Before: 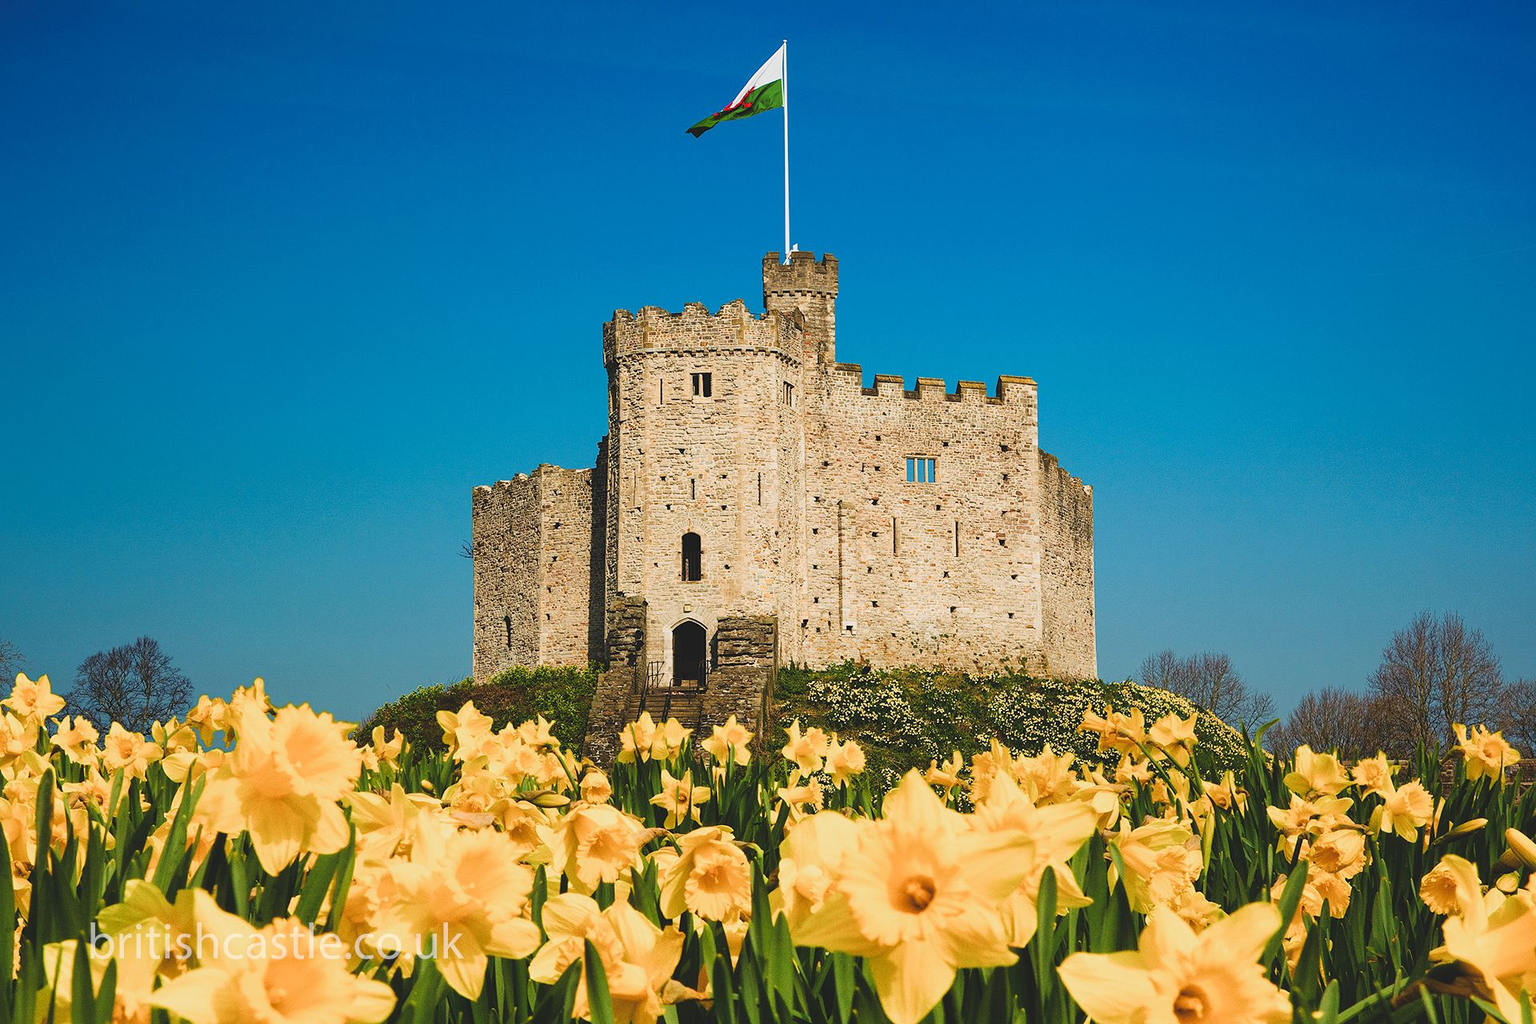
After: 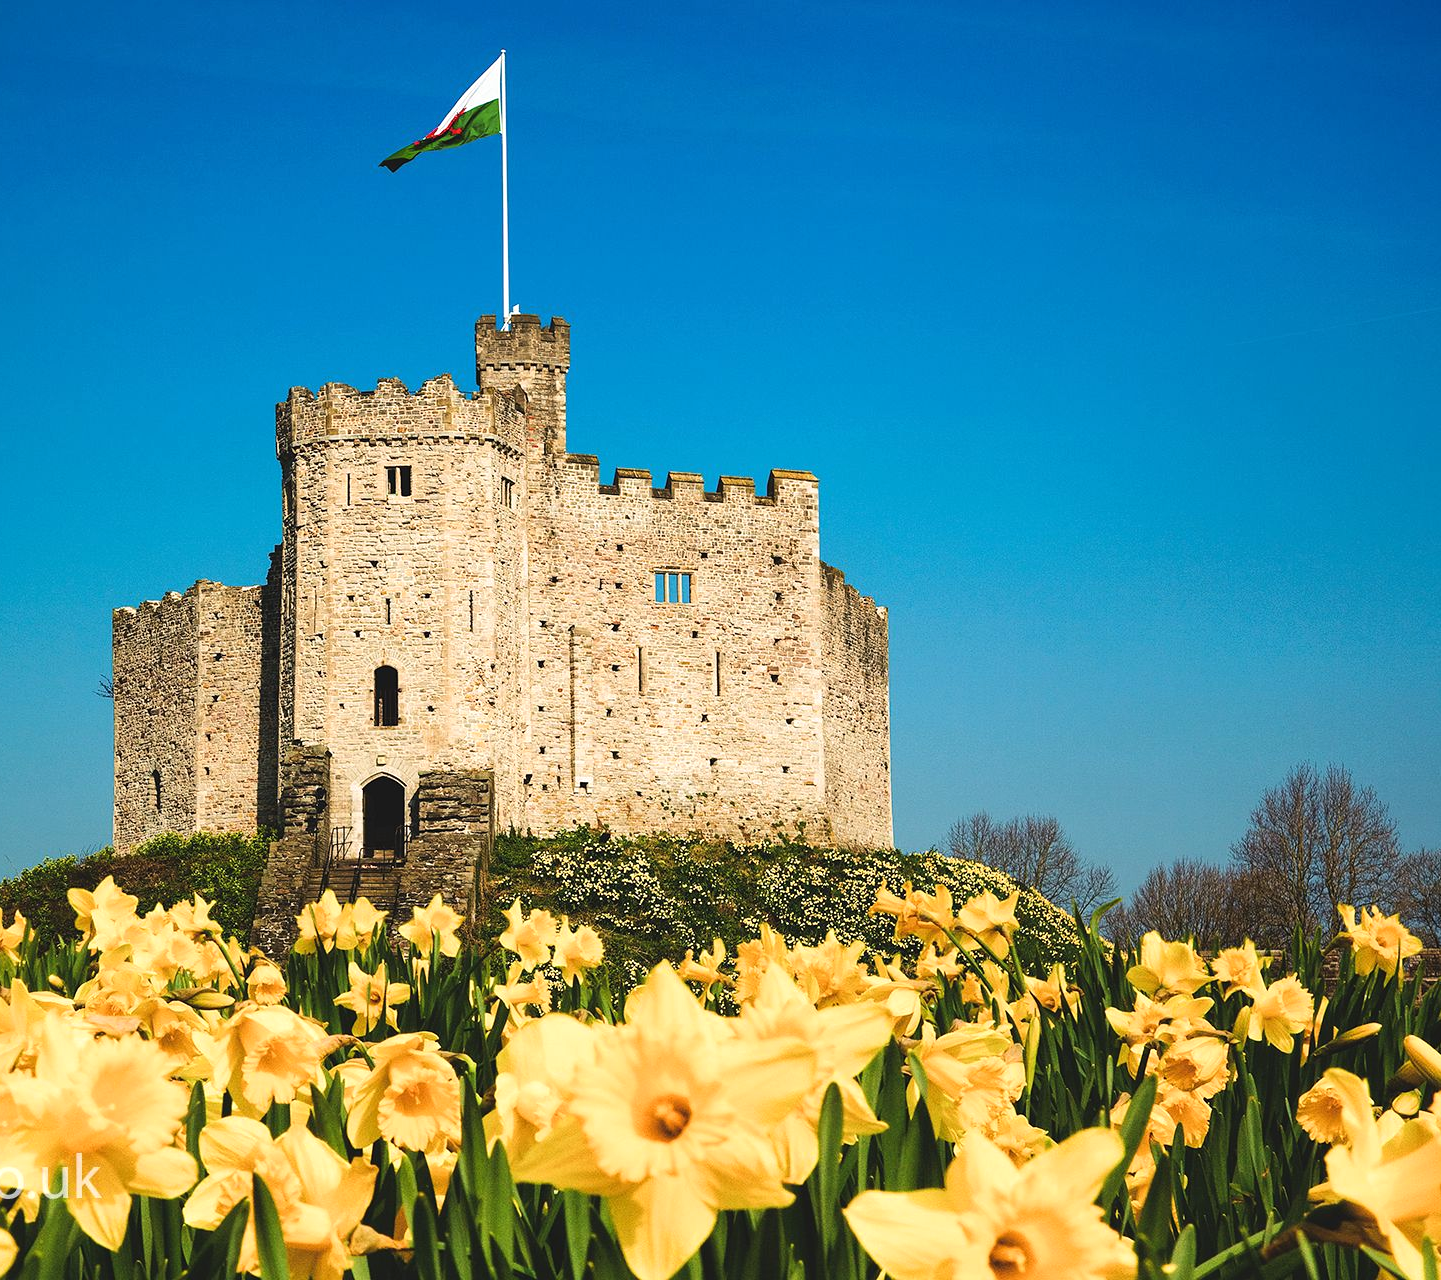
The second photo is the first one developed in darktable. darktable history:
tone equalizer: -8 EV -0.453 EV, -7 EV -0.426 EV, -6 EV -0.355 EV, -5 EV -0.205 EV, -3 EV 0.248 EV, -2 EV 0.344 EV, -1 EV 0.365 EV, +0 EV 0.419 EV, edges refinement/feathering 500, mask exposure compensation -1.57 EV, preserve details no
crop and rotate: left 24.914%
